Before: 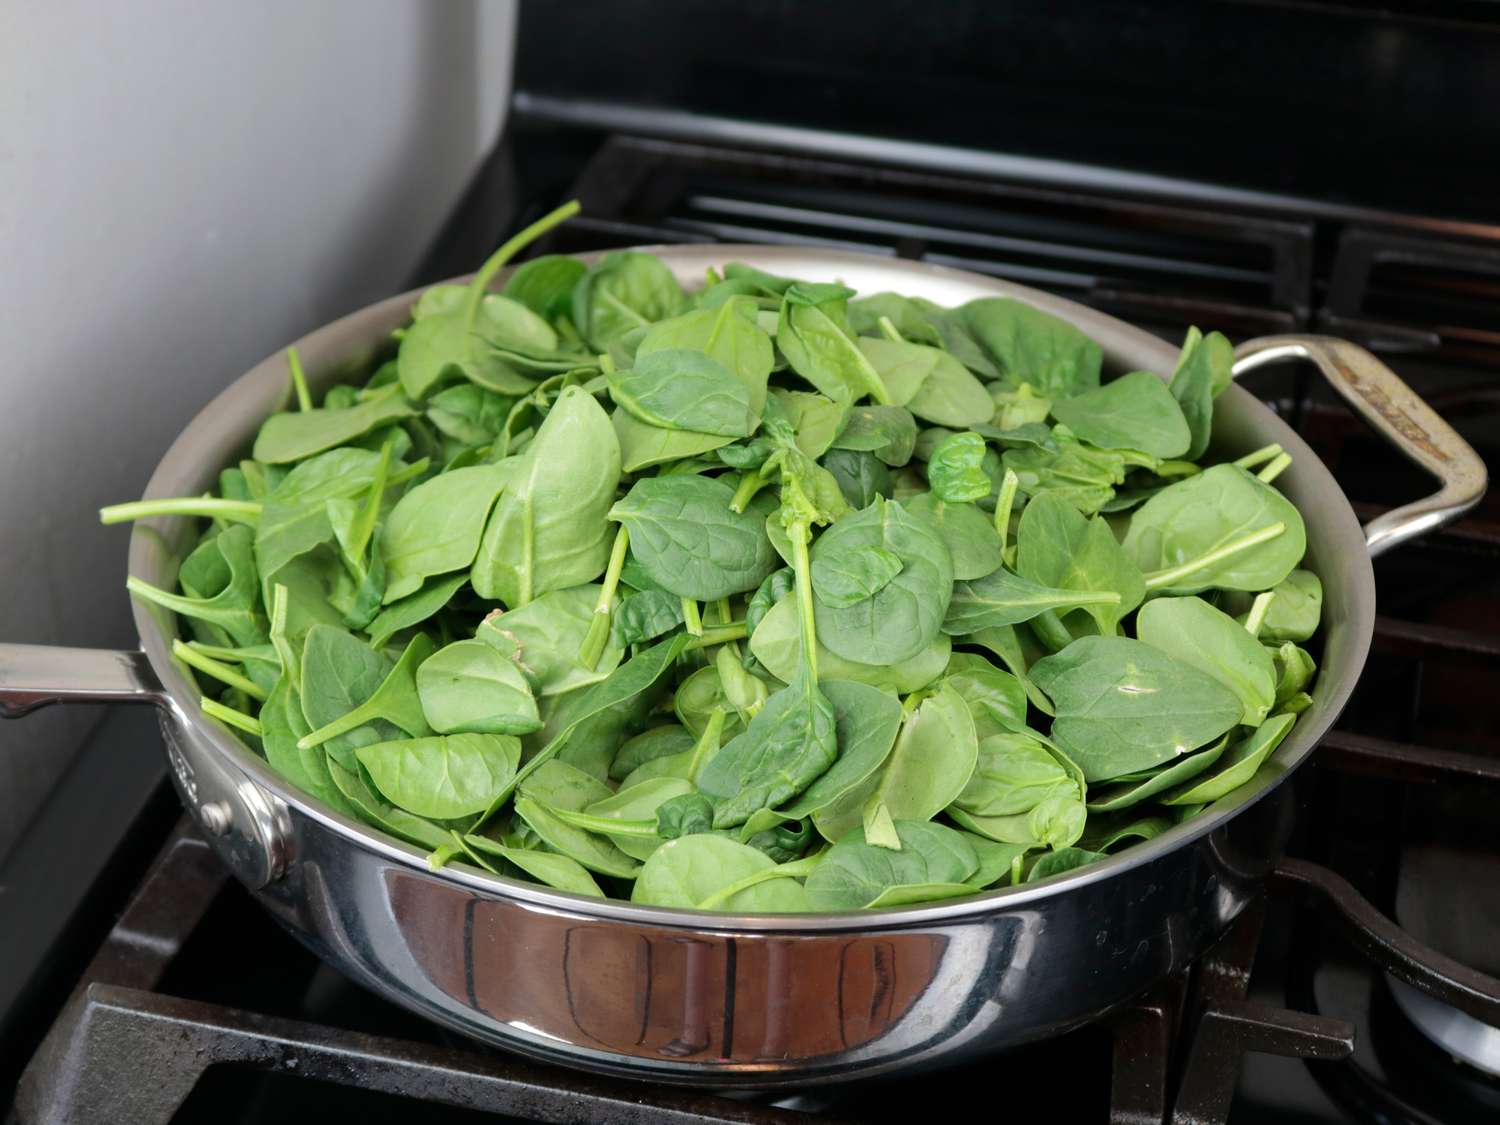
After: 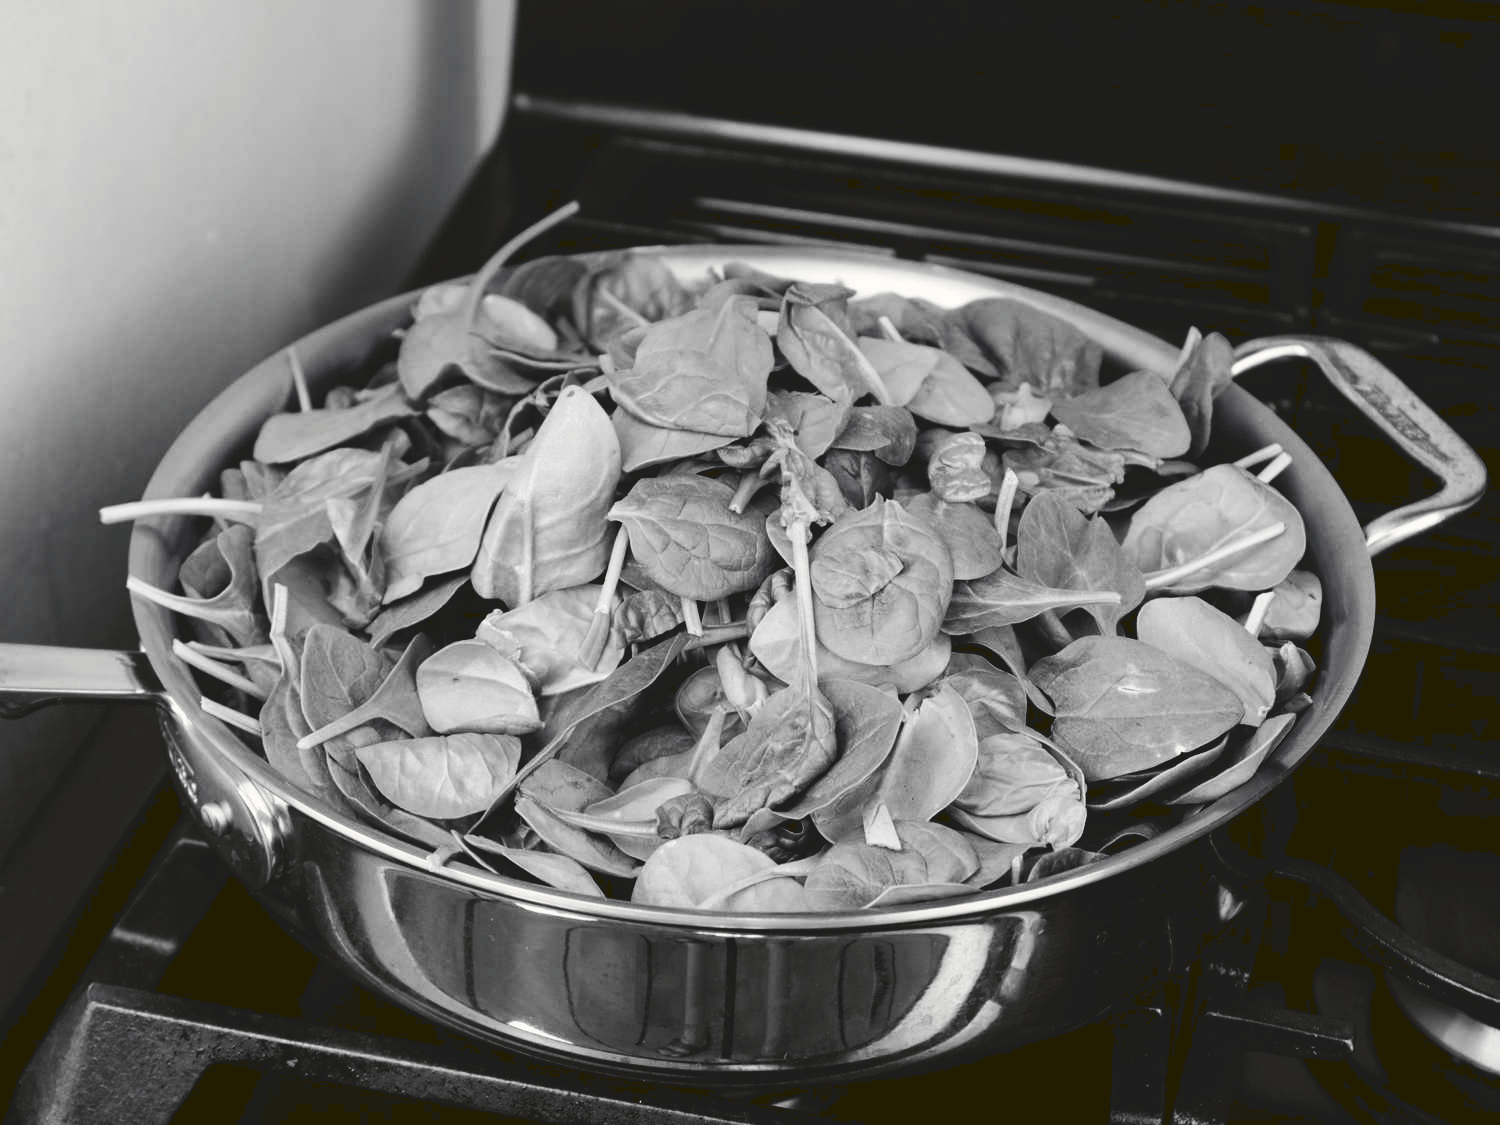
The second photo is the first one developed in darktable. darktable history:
tone curve: curves: ch0 [(0, 0) (0.003, 0.103) (0.011, 0.103) (0.025, 0.105) (0.044, 0.108) (0.069, 0.108) (0.1, 0.111) (0.136, 0.121) (0.177, 0.145) (0.224, 0.174) (0.277, 0.223) (0.335, 0.289) (0.399, 0.374) (0.468, 0.47) (0.543, 0.579) (0.623, 0.687) (0.709, 0.787) (0.801, 0.879) (0.898, 0.942) (1, 1)], preserve colors none
color look up table: target L [91.64, 90.24, 85.98, 81.69, 74.42, 56.83, 55.54, 56.83, 46.97, 43.46, 37.41, 15.16, 13.71, 9.263, 201, 80.6, 75.15, 71.22, 58.12, 62.97, 54.5, 46.16, 20.79, 26.65, 19.4, 0.488, 95.84, 80.24, 72.58, 68.49, 78.43, 78.43, 49.37, 49.1, 74.05, 35.44, 25.76, 34.45, 15.16, 0.518, 95.84, 80.97, 78.07, 74.05, 68.49, 50.96, 50.17, 47.24, 24.42], target a [-0.1, -0.003, -0.002, -0.001, 0, 0.001 ×6, -0.13, 0, -0.764, 0, 0, 0, 0.001 ×5, -0.126, 0, 0, 0, -0.29, 0, 0, 0.001, 0, 0, 0.001, 0.001, 0, 0.001, 0, 0, -0.13, 0, -0.29, 0, -0.002, 0, 0.001 ×4, 0], target b [1.237, 0.024, 0.024, 0.002, 0.002, -0.005 ×5, -0.004, 1.659, -0.001, 10.25, -0.001, 0.002, 0.002, -0.005 ×5, 1.59, -0.002, -0.001, 0, 3.633, 0.002, 0.002, -0.005, 0.002, 0.002, -0.005, -0.005, 0.002, -0.005, -0.002, -0.001, 1.659, 0, 3.633, 0.002, 0.023, 0.002, -0.005 ×4, 0.005], num patches 49
